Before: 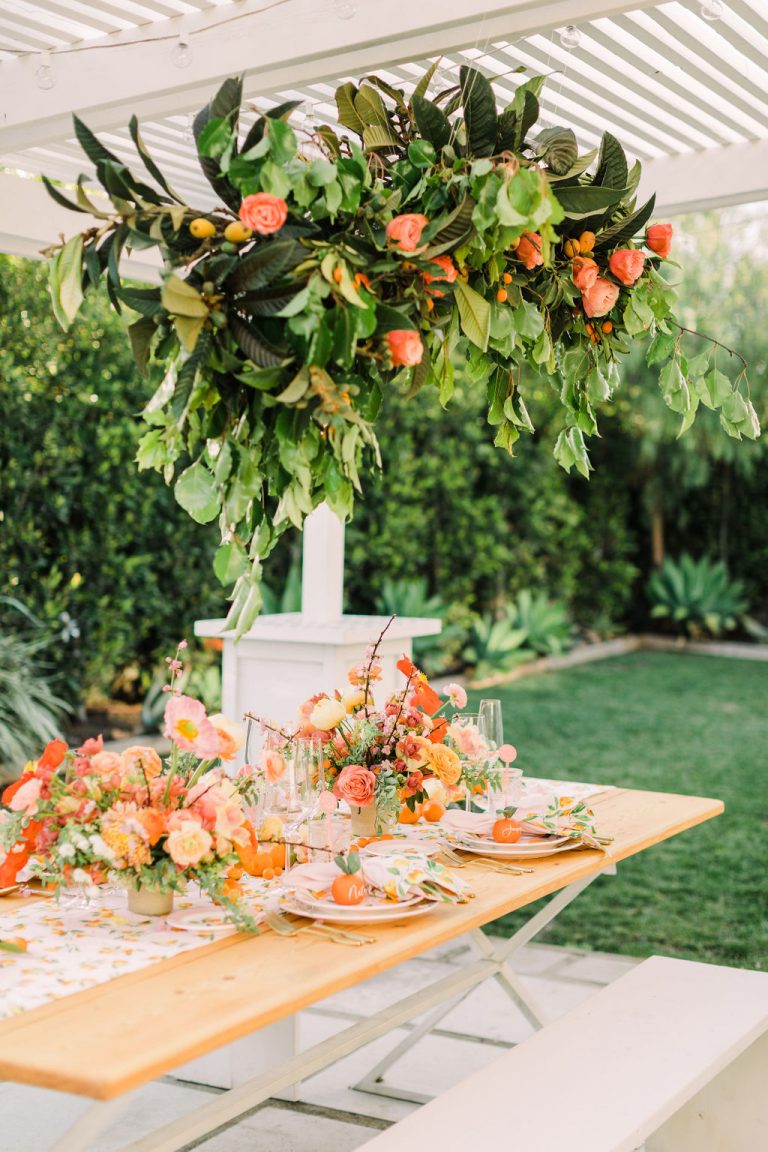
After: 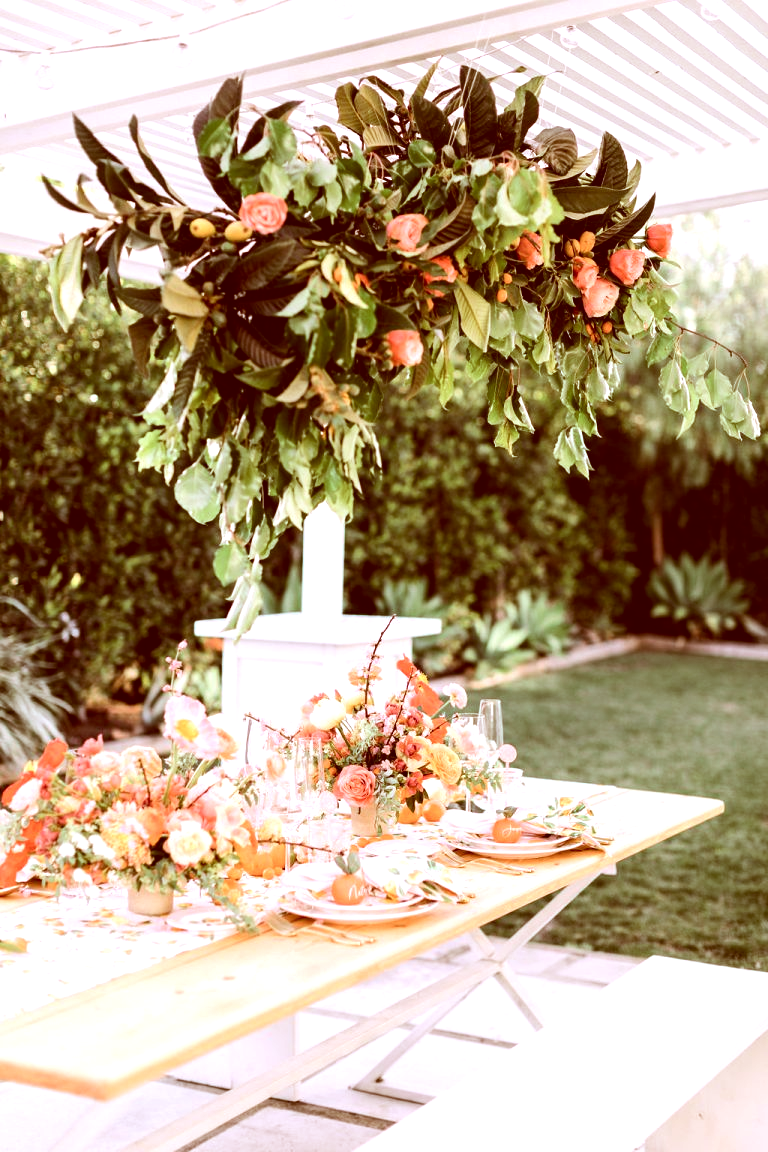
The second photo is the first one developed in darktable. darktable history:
color correction: highlights a* 9.44, highlights b* 8.69, shadows a* 39.57, shadows b* 39.91, saturation 0.78
color calibration: illuminant custom, x 0.387, y 0.387, temperature 3793.47 K
tone equalizer: -8 EV -0.758 EV, -7 EV -0.733 EV, -6 EV -0.609 EV, -5 EV -0.392 EV, -3 EV 0.403 EV, -2 EV 0.6 EV, -1 EV 0.677 EV, +0 EV 0.734 EV, edges refinement/feathering 500, mask exposure compensation -1.57 EV, preserve details guided filter
